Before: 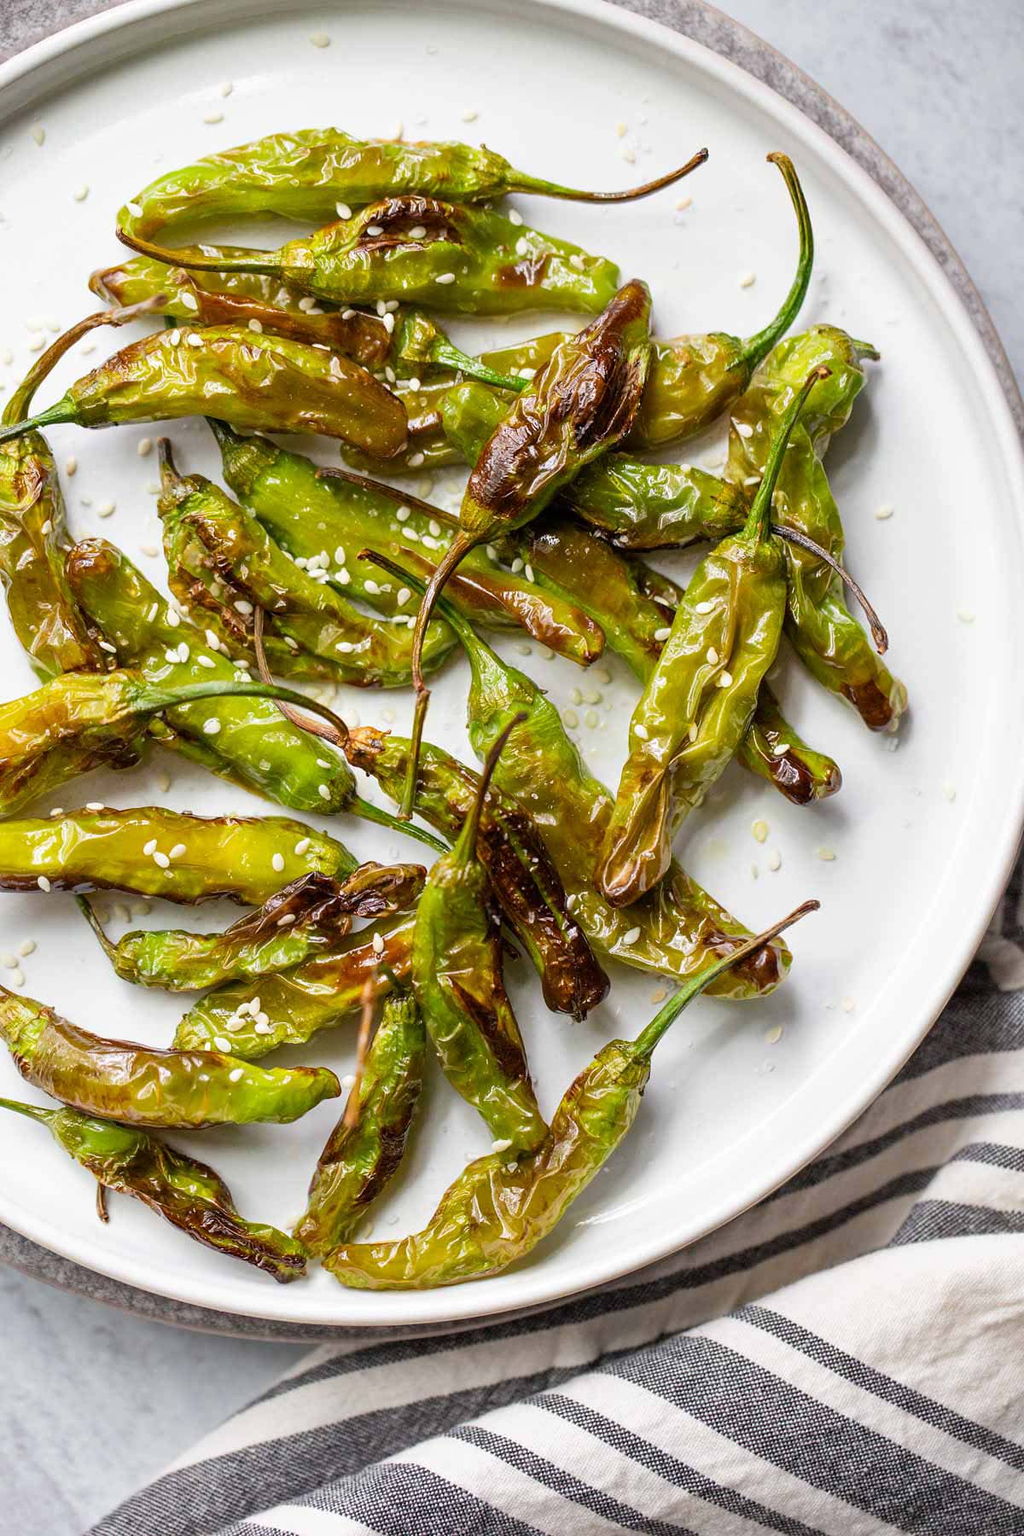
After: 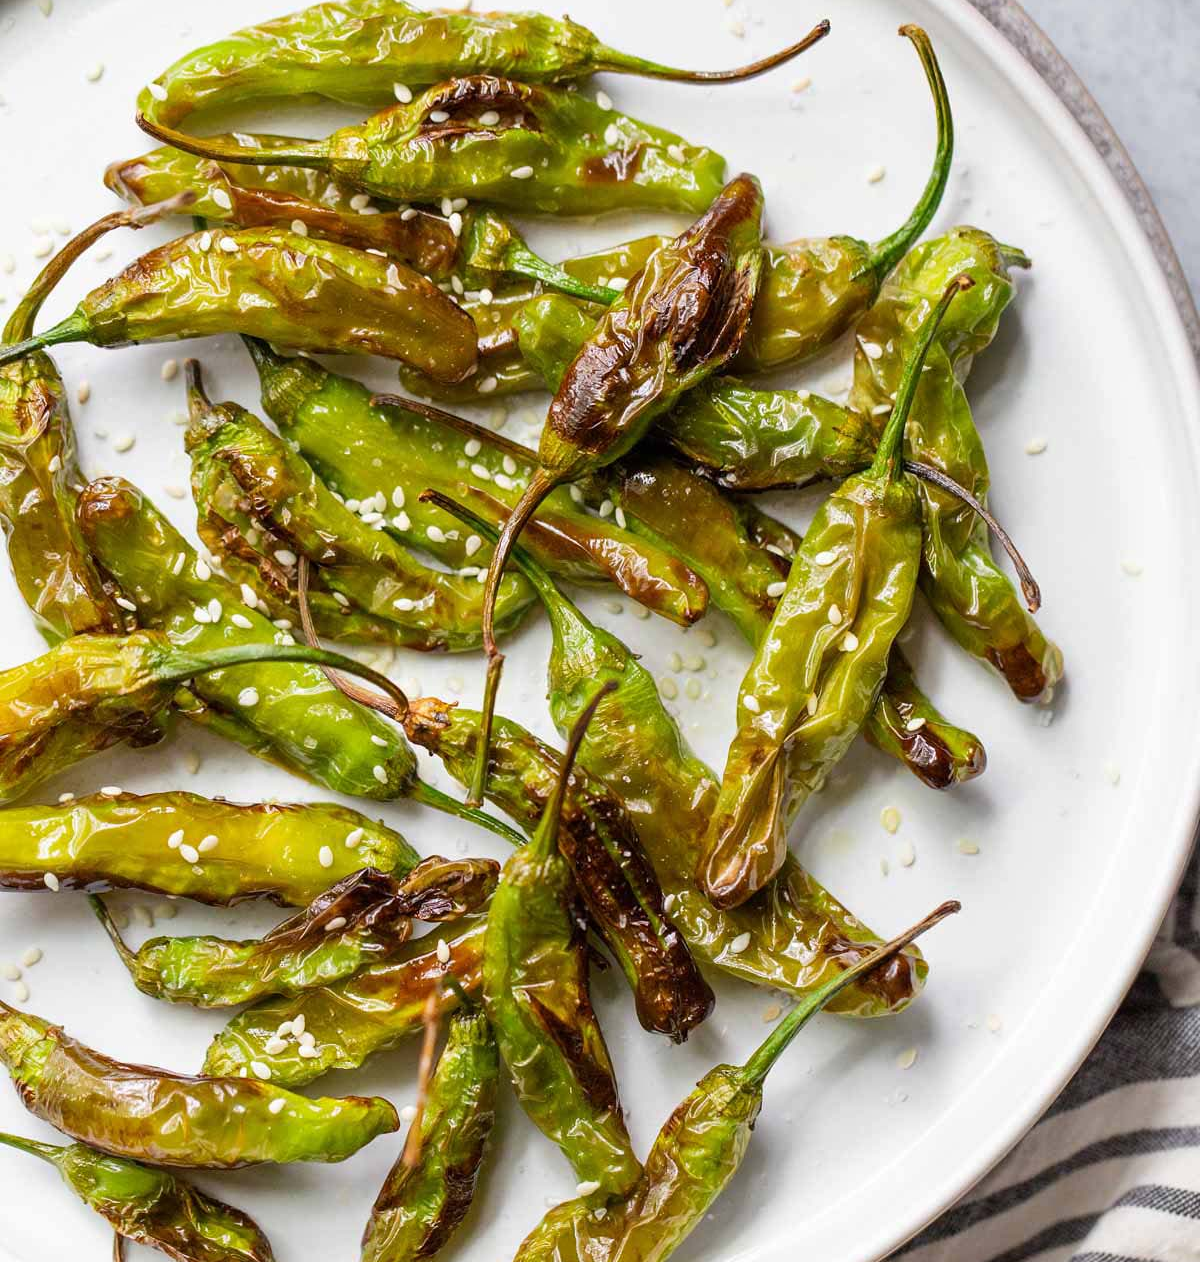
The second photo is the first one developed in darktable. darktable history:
crop and rotate: top 8.592%, bottom 21.261%
